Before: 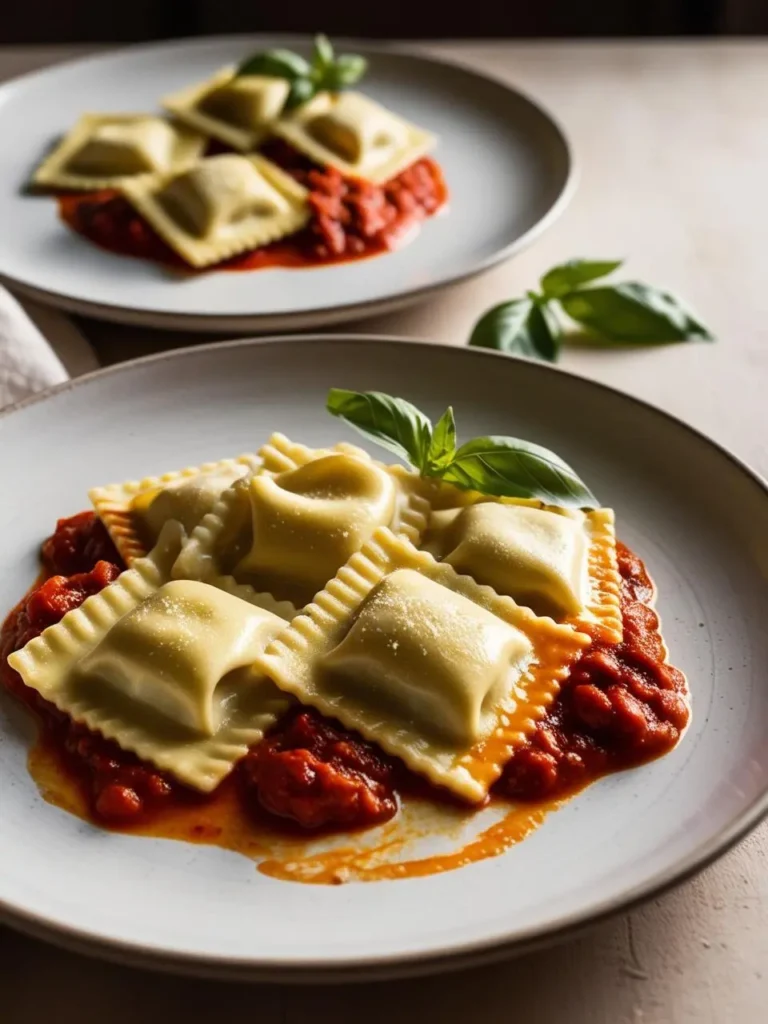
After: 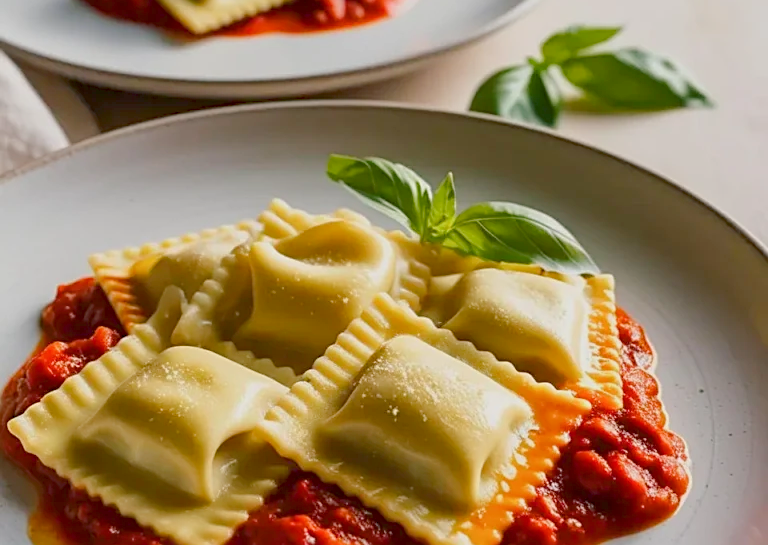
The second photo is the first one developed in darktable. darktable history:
sharpen: on, module defaults
exposure: black level correction 0.001, exposure 0.5 EV, compensate highlight preservation false
crop and rotate: top 22.932%, bottom 23.777%
color balance rgb: shadows lift › chroma 2.02%, shadows lift › hue 214.51°, power › luminance -3.692%, power › hue 144.67°, perceptual saturation grading › global saturation 1.252%, perceptual saturation grading › highlights -1.07%, perceptual saturation grading › mid-tones 3.637%, perceptual saturation grading › shadows 8.083%, perceptual brilliance grading › mid-tones 10.222%, perceptual brilliance grading › shadows 14.299%, contrast -29.689%
